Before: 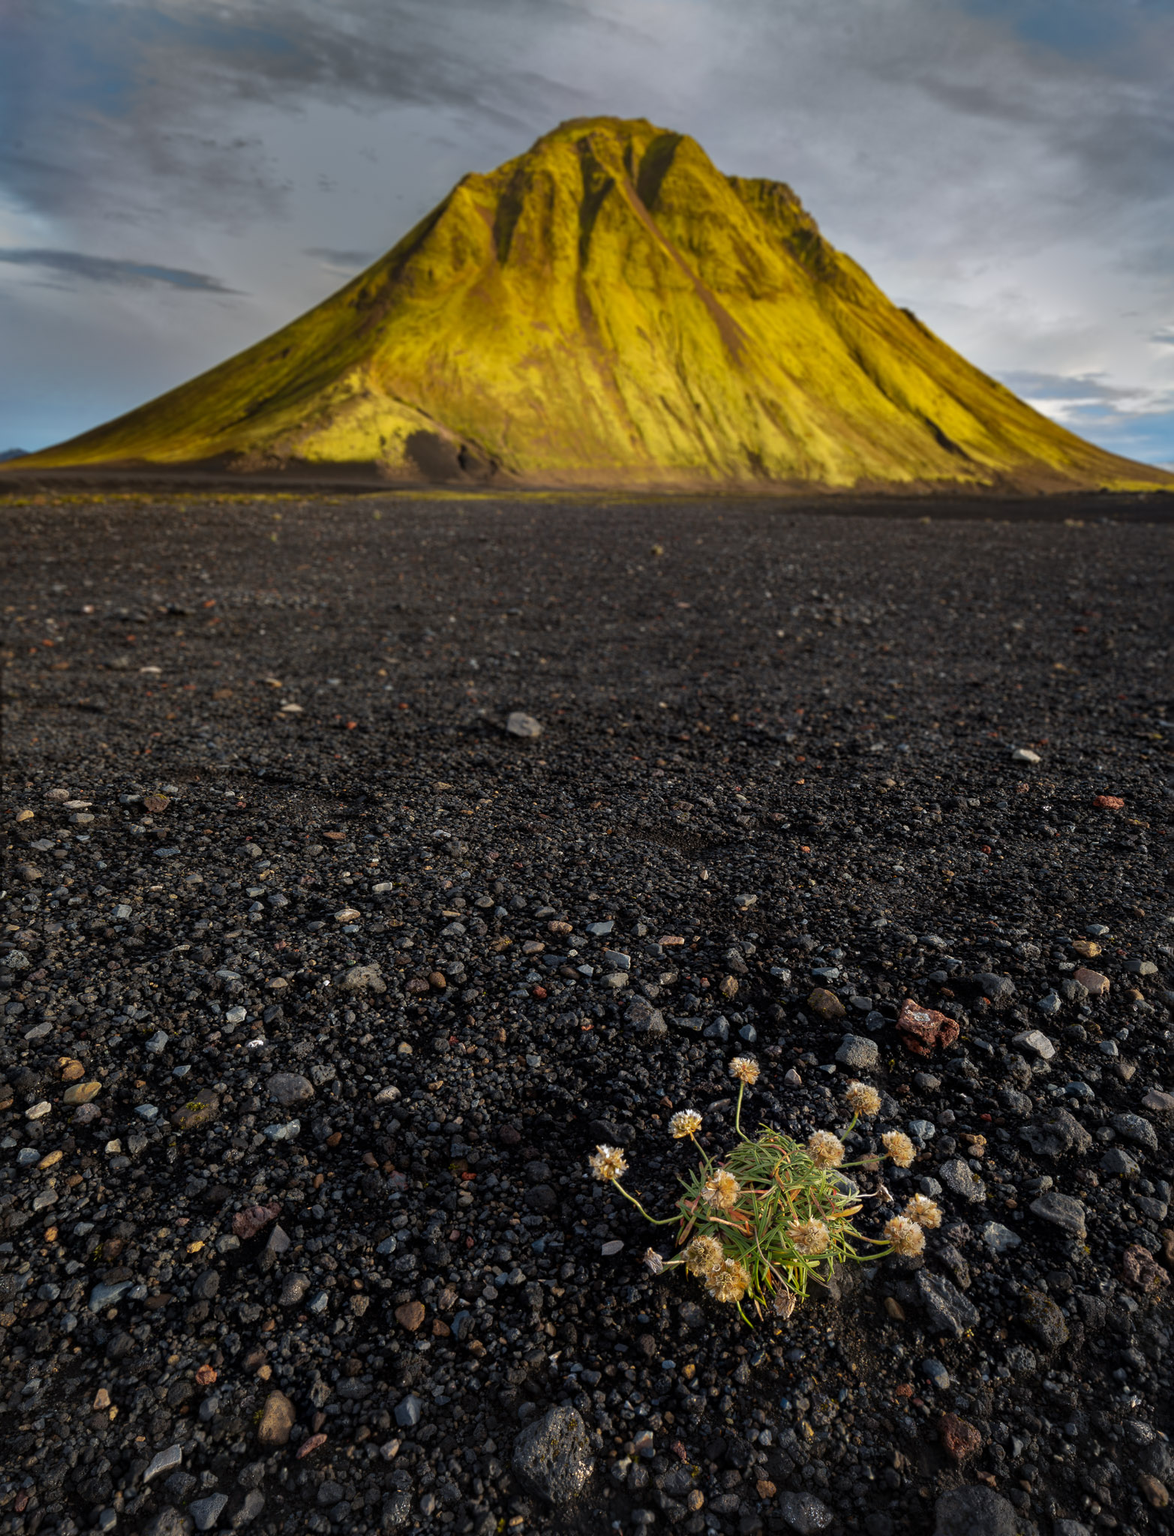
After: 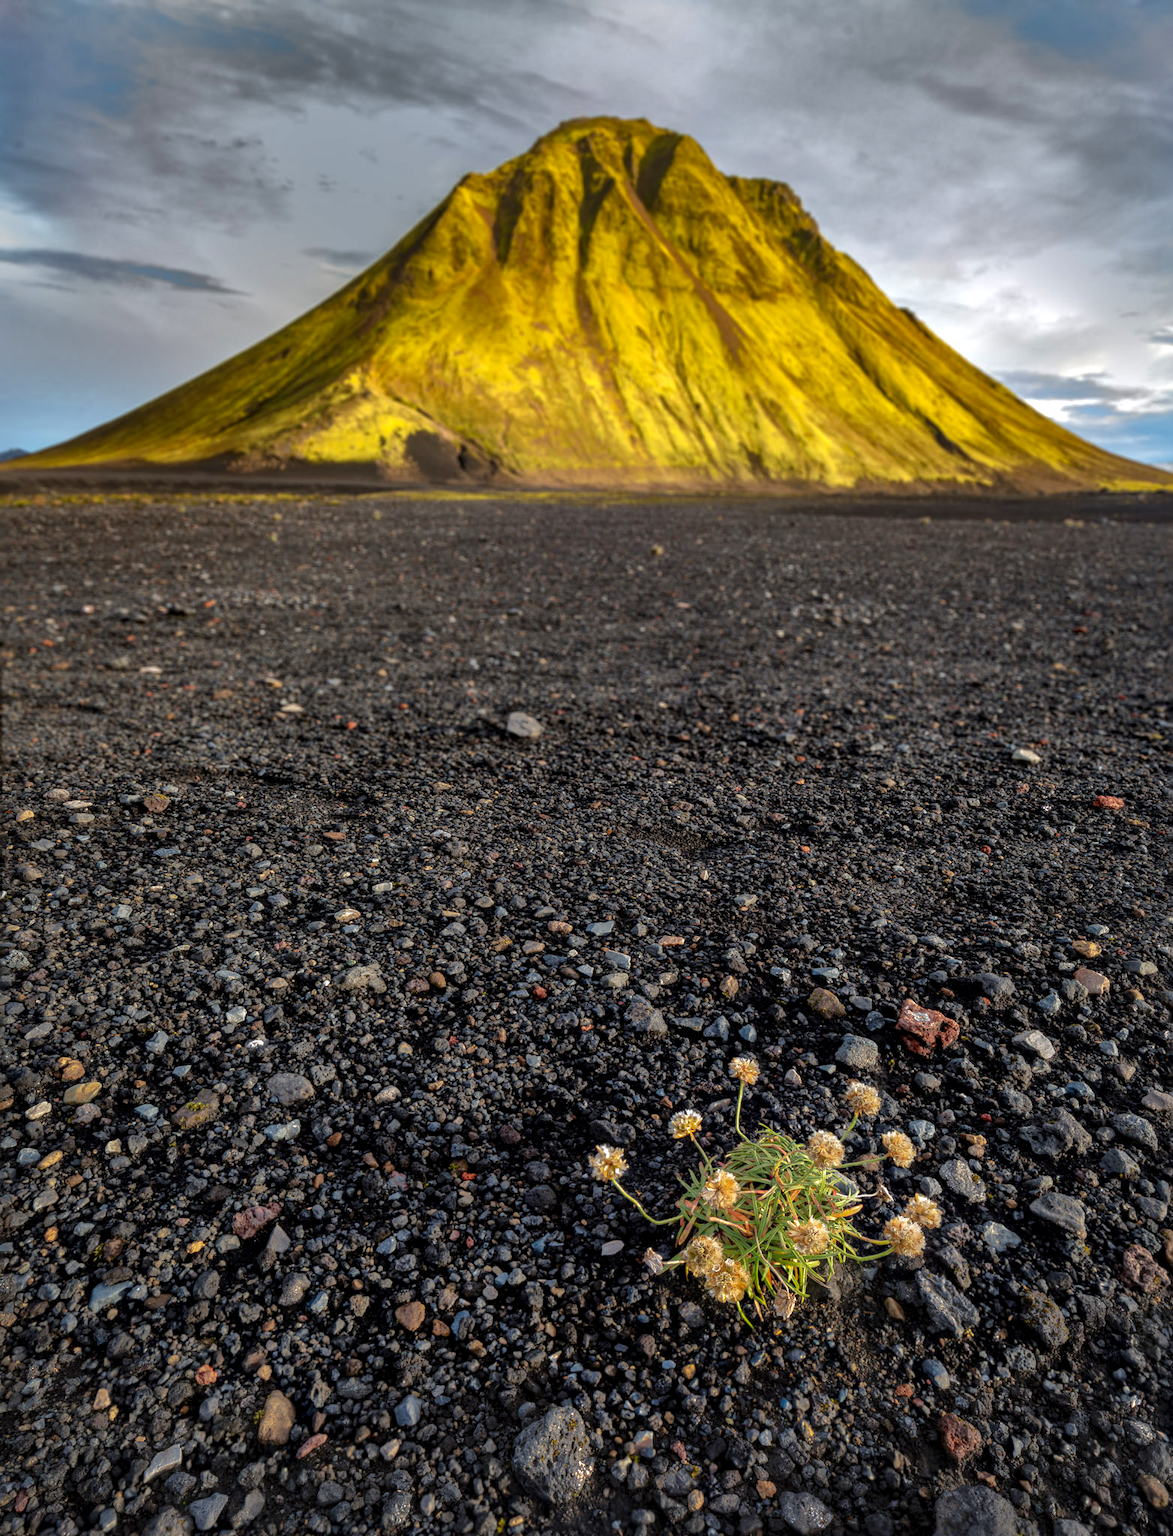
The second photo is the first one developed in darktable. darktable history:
contrast brightness saturation: contrast 0.032, brightness -0.038
shadows and highlights: on, module defaults
exposure: exposure 0.603 EV, compensate highlight preservation false
local contrast: on, module defaults
